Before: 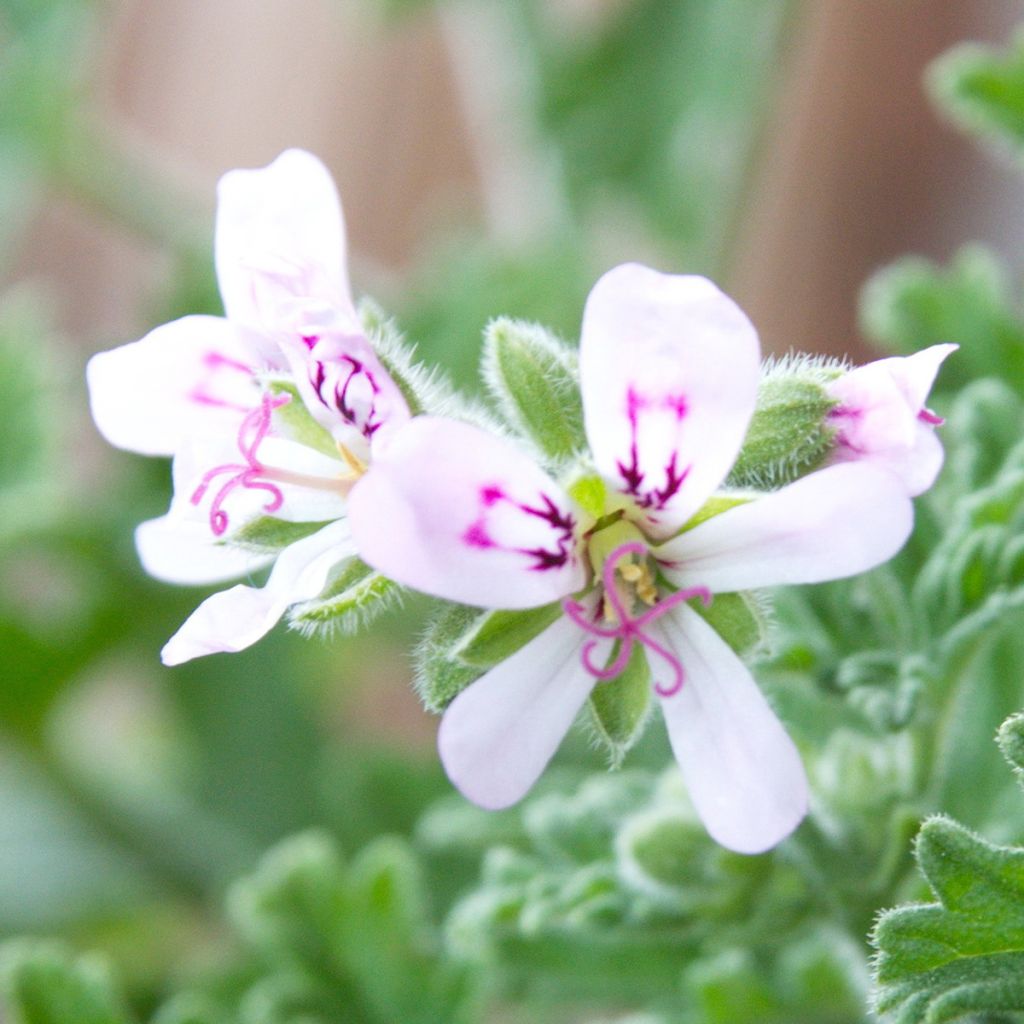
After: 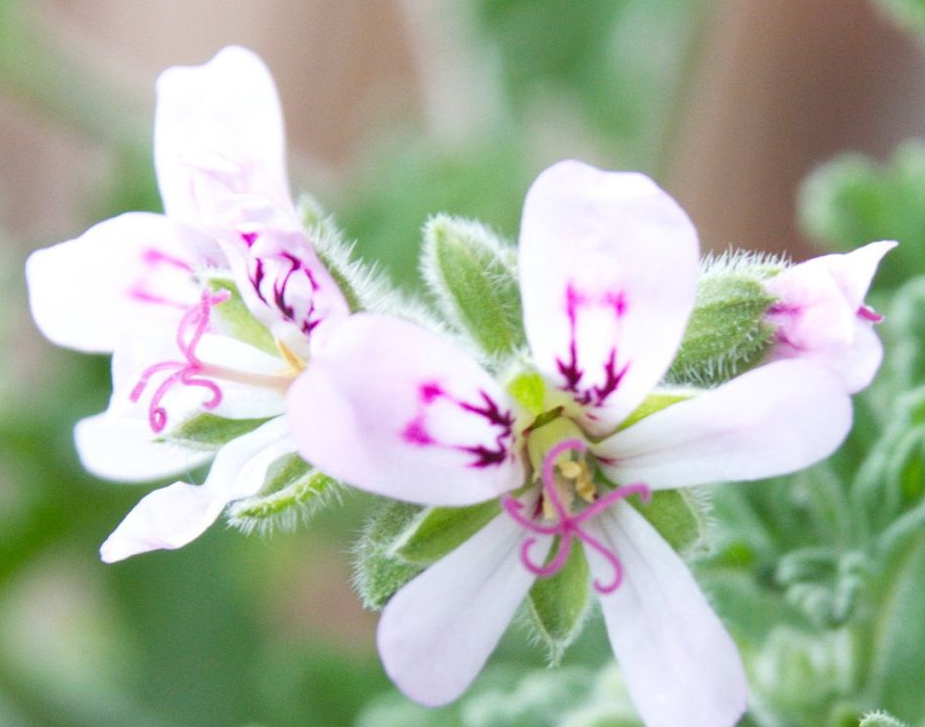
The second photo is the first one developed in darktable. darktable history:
exposure: compensate highlight preservation false
crop: left 5.965%, top 10.098%, right 3.675%, bottom 18.841%
